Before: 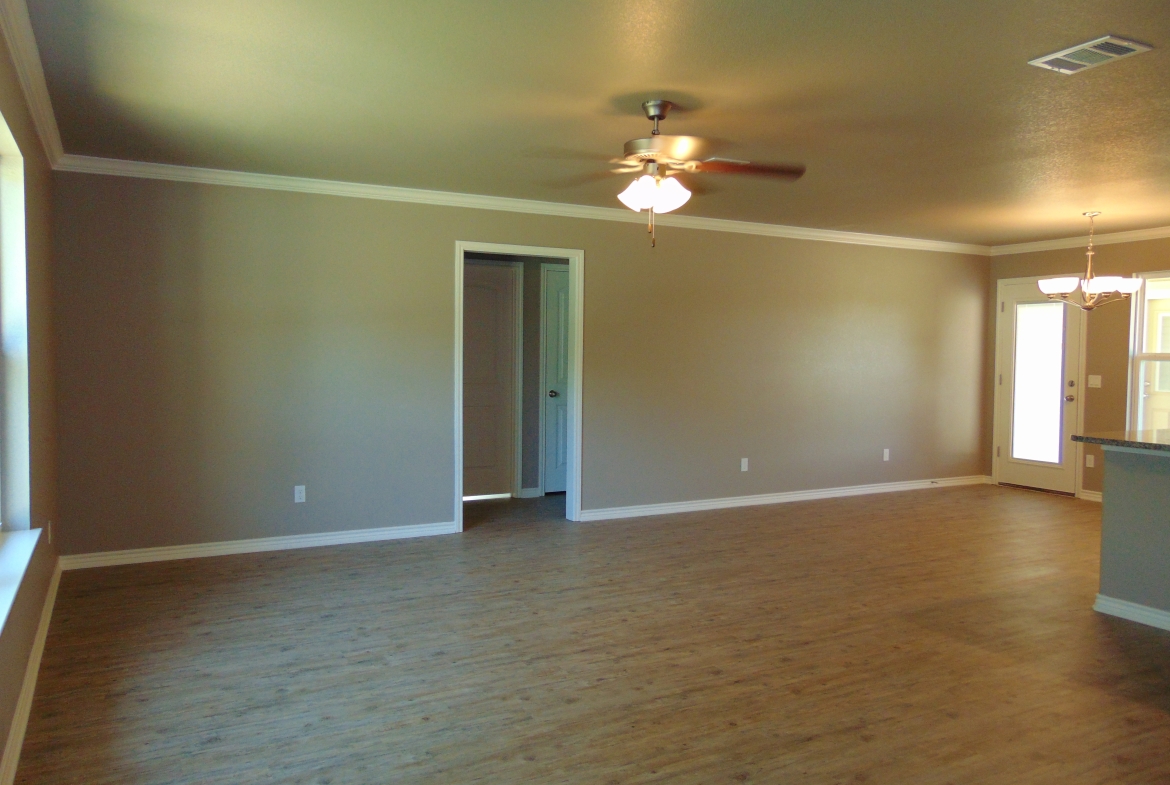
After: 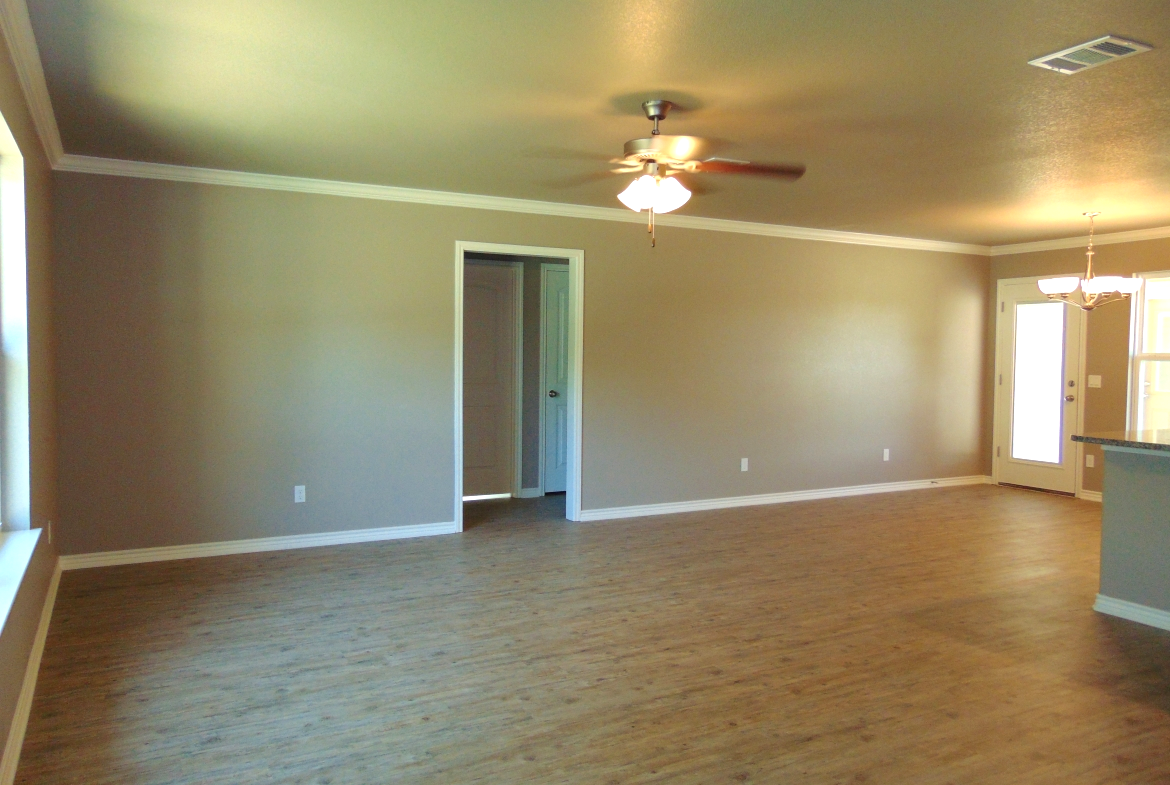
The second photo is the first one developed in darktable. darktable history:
exposure: exposure 0.491 EV, compensate exposure bias true, compensate highlight preservation false
